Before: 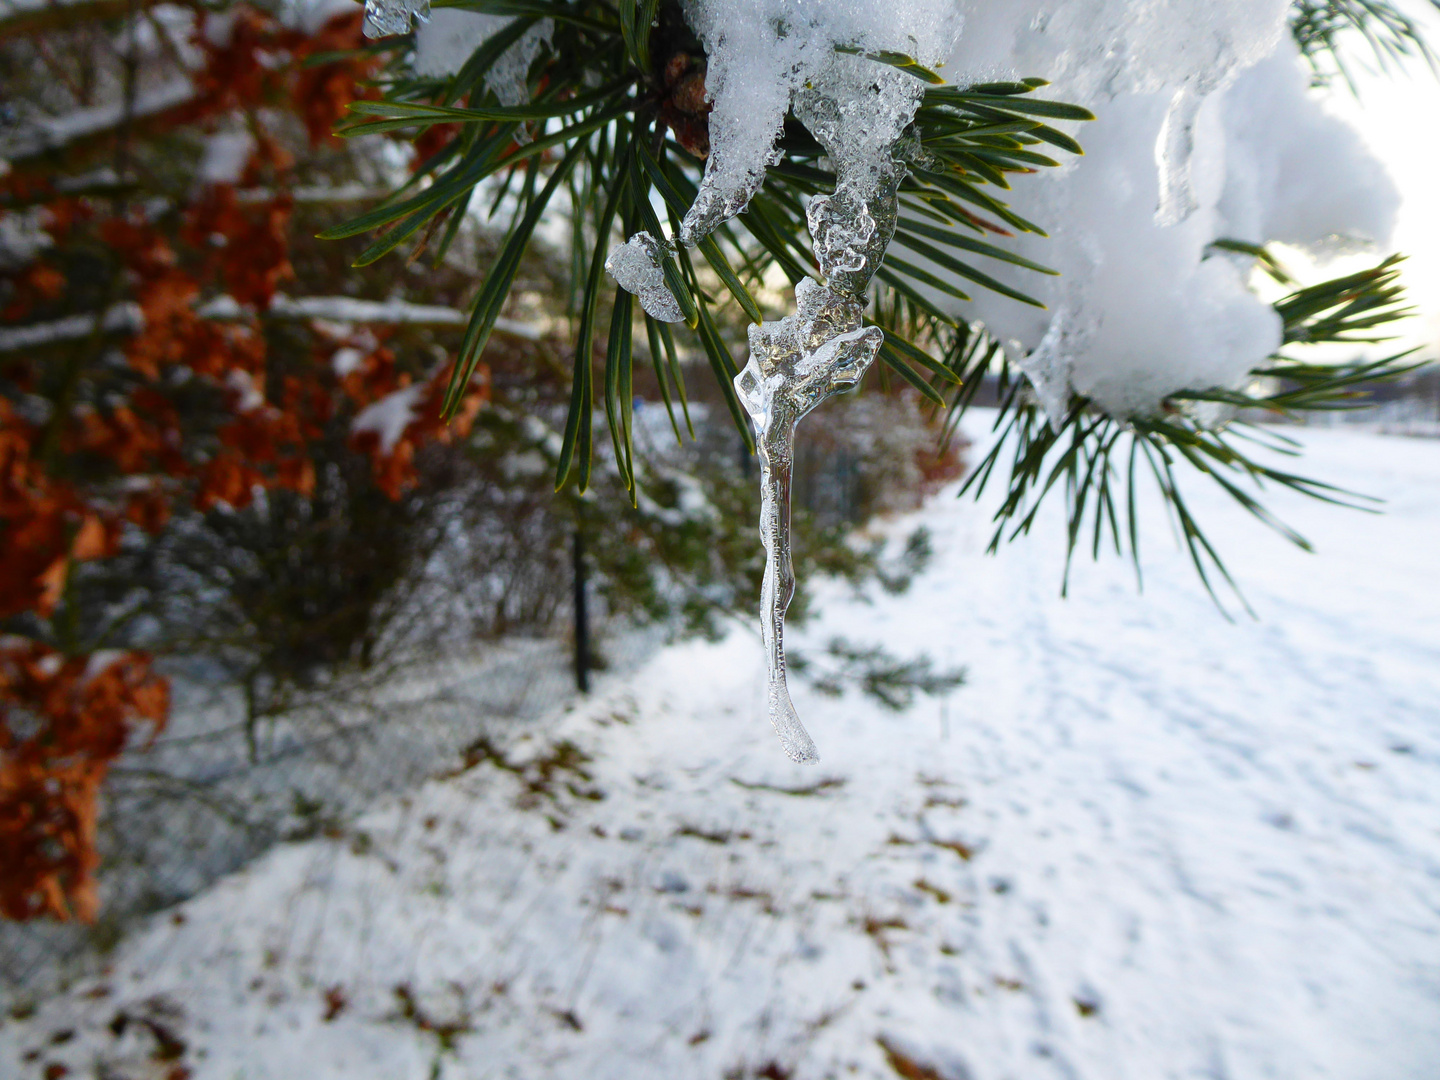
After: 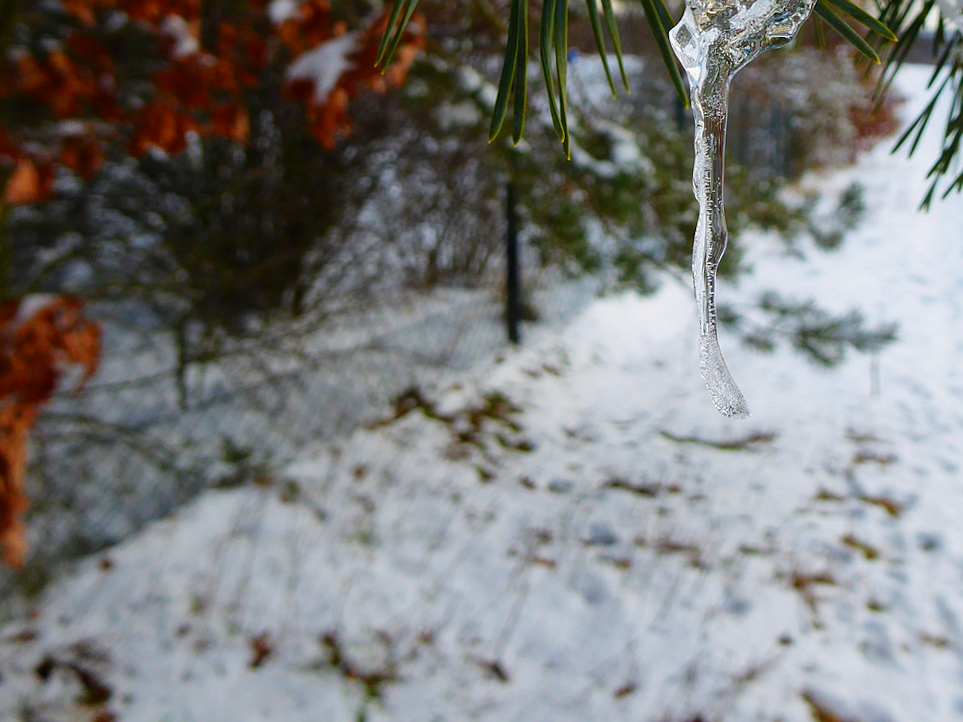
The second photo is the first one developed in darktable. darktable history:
sharpen: radius 1.272, amount 0.305, threshold 0
crop and rotate: angle -0.82°, left 3.85%, top 31.828%, right 27.992%
shadows and highlights: shadows -20, white point adjustment -2, highlights -35
